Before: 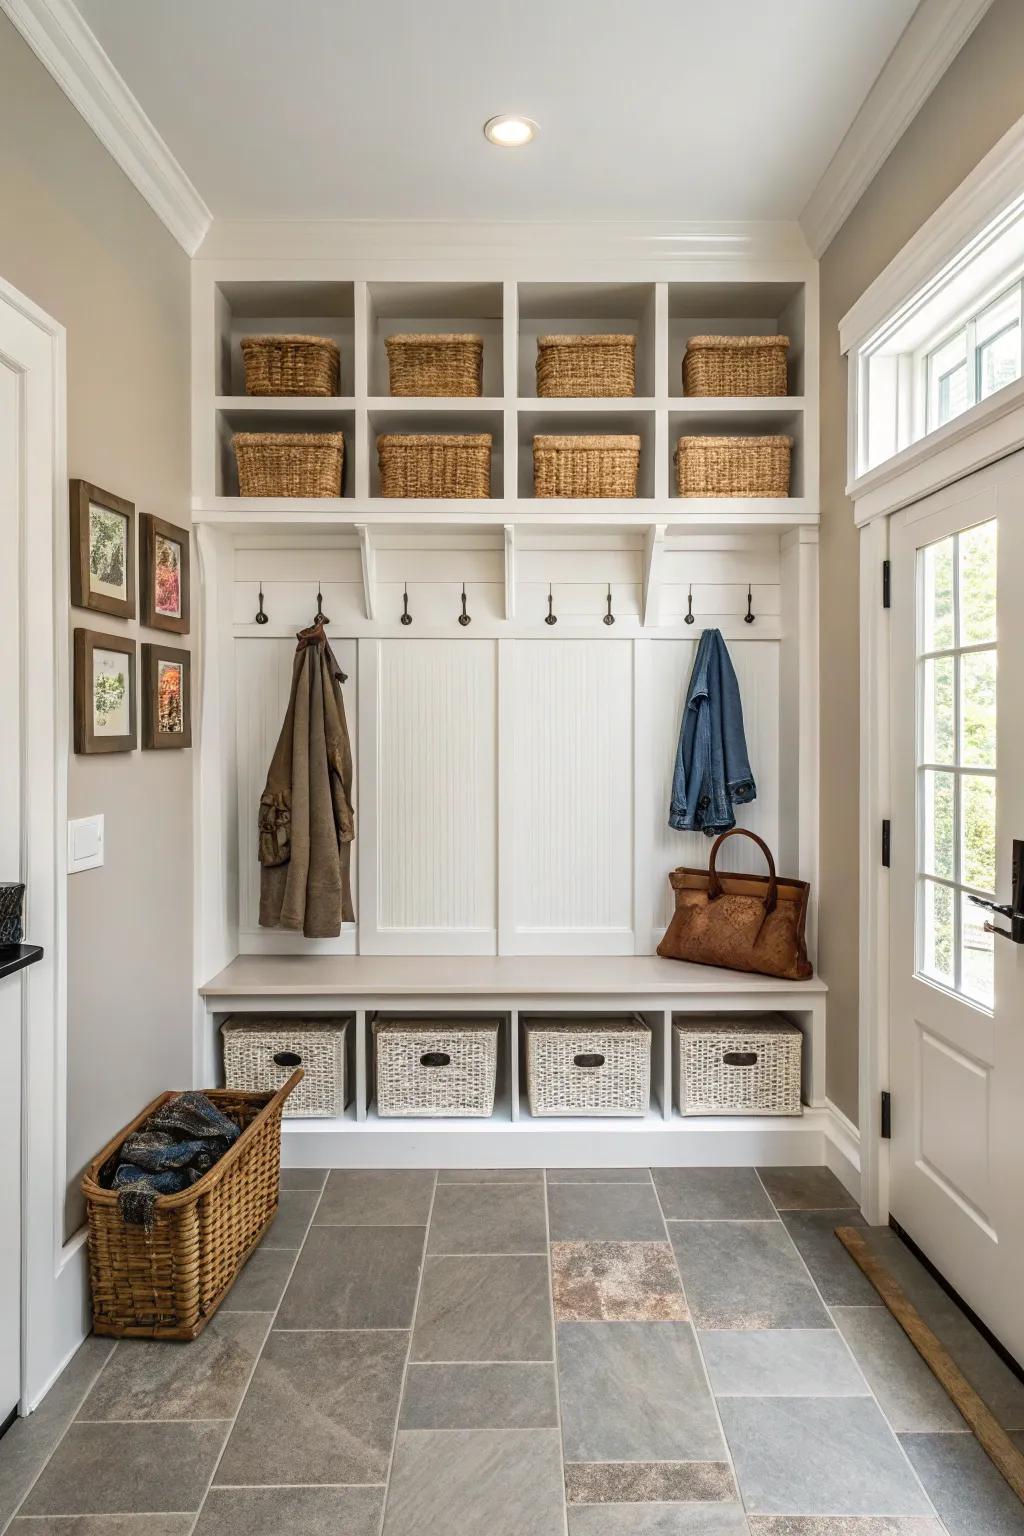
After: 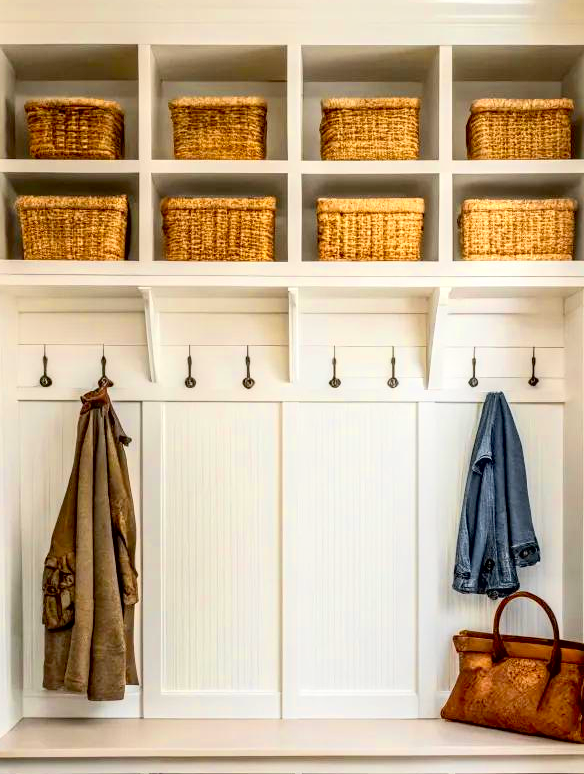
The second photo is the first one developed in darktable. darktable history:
contrast brightness saturation: contrast 0.203, brightness 0.166, saturation 0.216
crop: left 21.151%, top 15.433%, right 21.8%, bottom 34.113%
local contrast: on, module defaults
exposure: black level correction 0.011, compensate highlight preservation false
color zones: curves: ch0 [(0, 0.511) (0.143, 0.531) (0.286, 0.56) (0.429, 0.5) (0.571, 0.5) (0.714, 0.5) (0.857, 0.5) (1, 0.5)]; ch1 [(0, 0.525) (0.143, 0.705) (0.286, 0.715) (0.429, 0.35) (0.571, 0.35) (0.714, 0.35) (0.857, 0.4) (1, 0.4)]; ch2 [(0, 0.572) (0.143, 0.512) (0.286, 0.473) (0.429, 0.45) (0.571, 0.5) (0.714, 0.5) (0.857, 0.518) (1, 0.518)]
